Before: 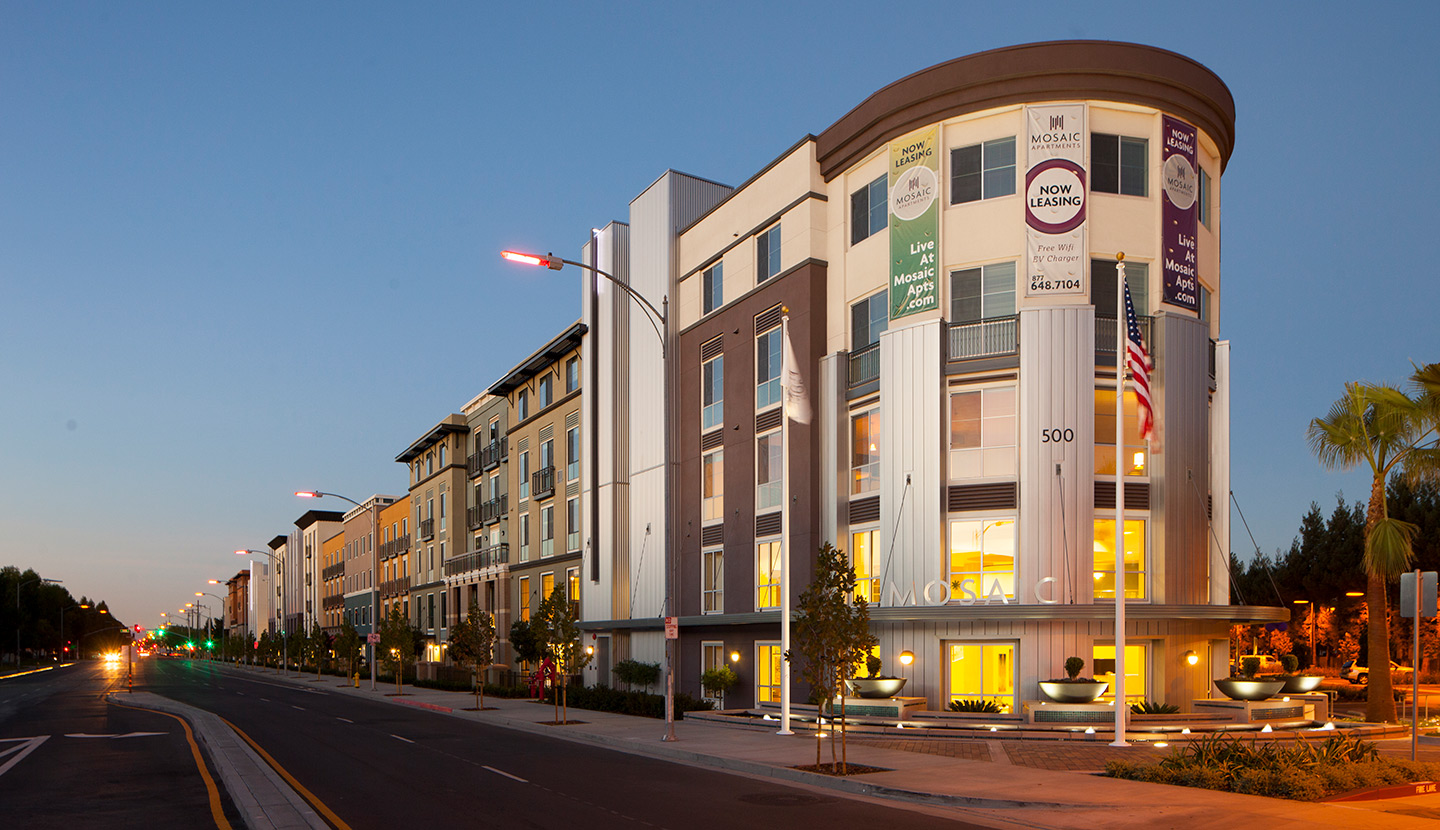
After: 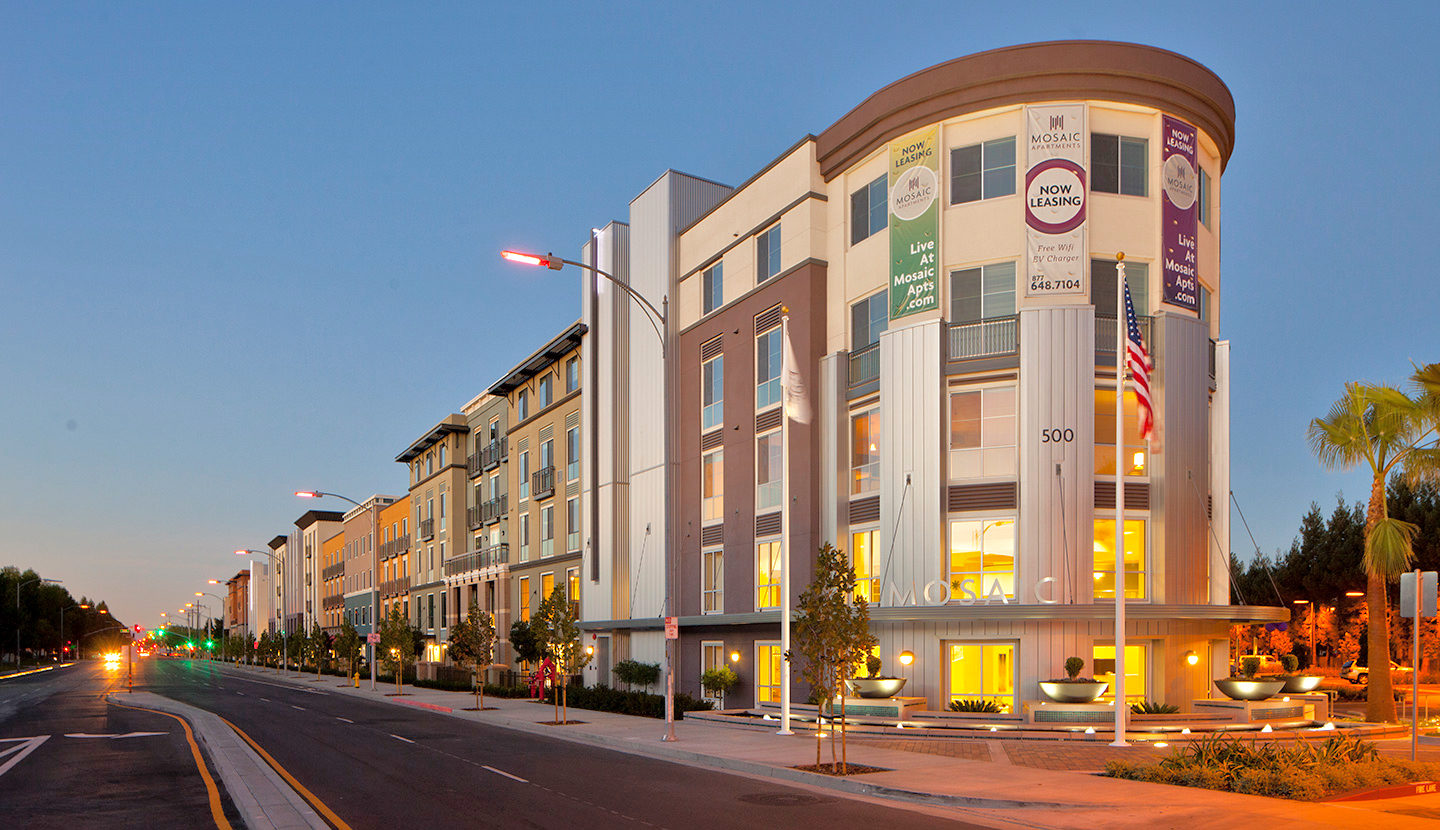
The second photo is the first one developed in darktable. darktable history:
tone equalizer: -7 EV 0.15 EV, -6 EV 0.6 EV, -5 EV 1.15 EV, -4 EV 1.33 EV, -3 EV 1.15 EV, -2 EV 0.6 EV, -1 EV 0.15 EV, mask exposure compensation -0.5 EV
shadows and highlights: on, module defaults
